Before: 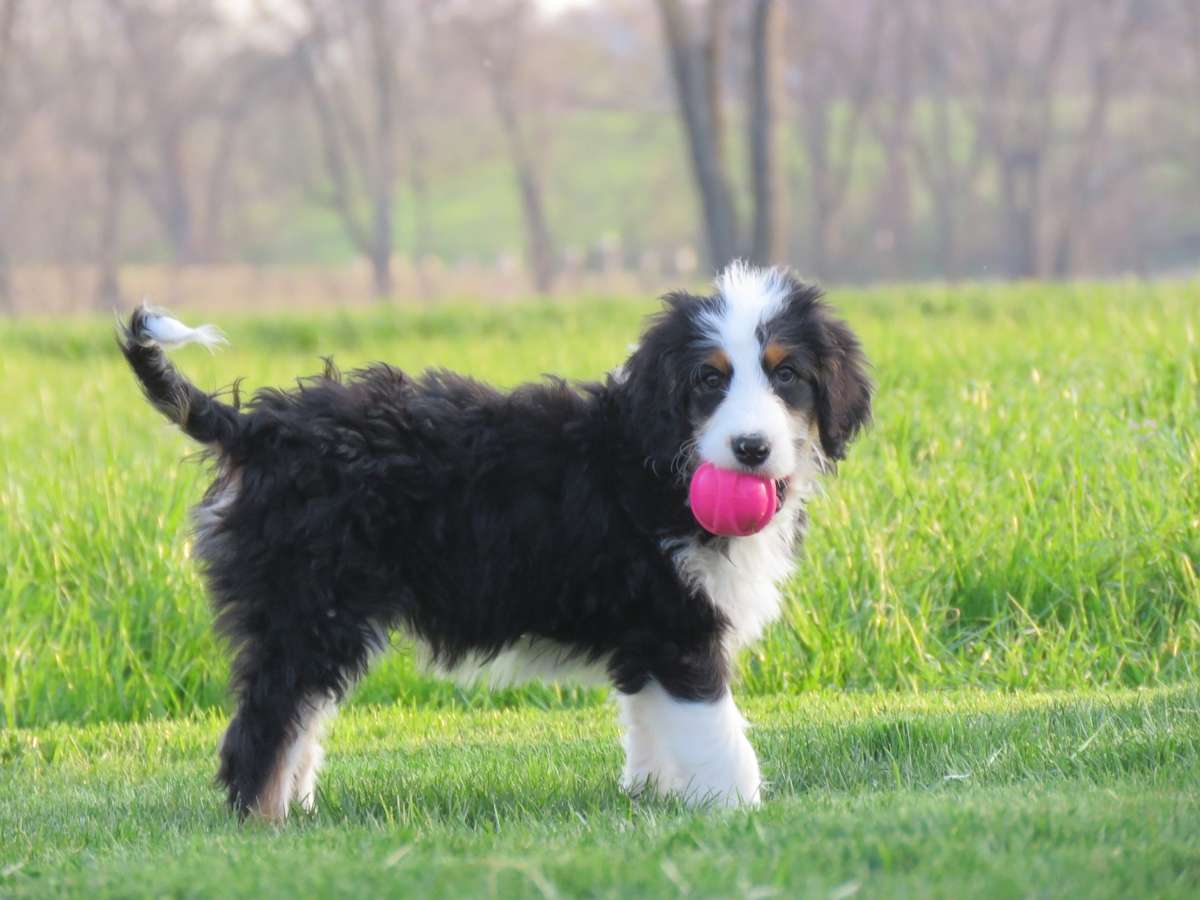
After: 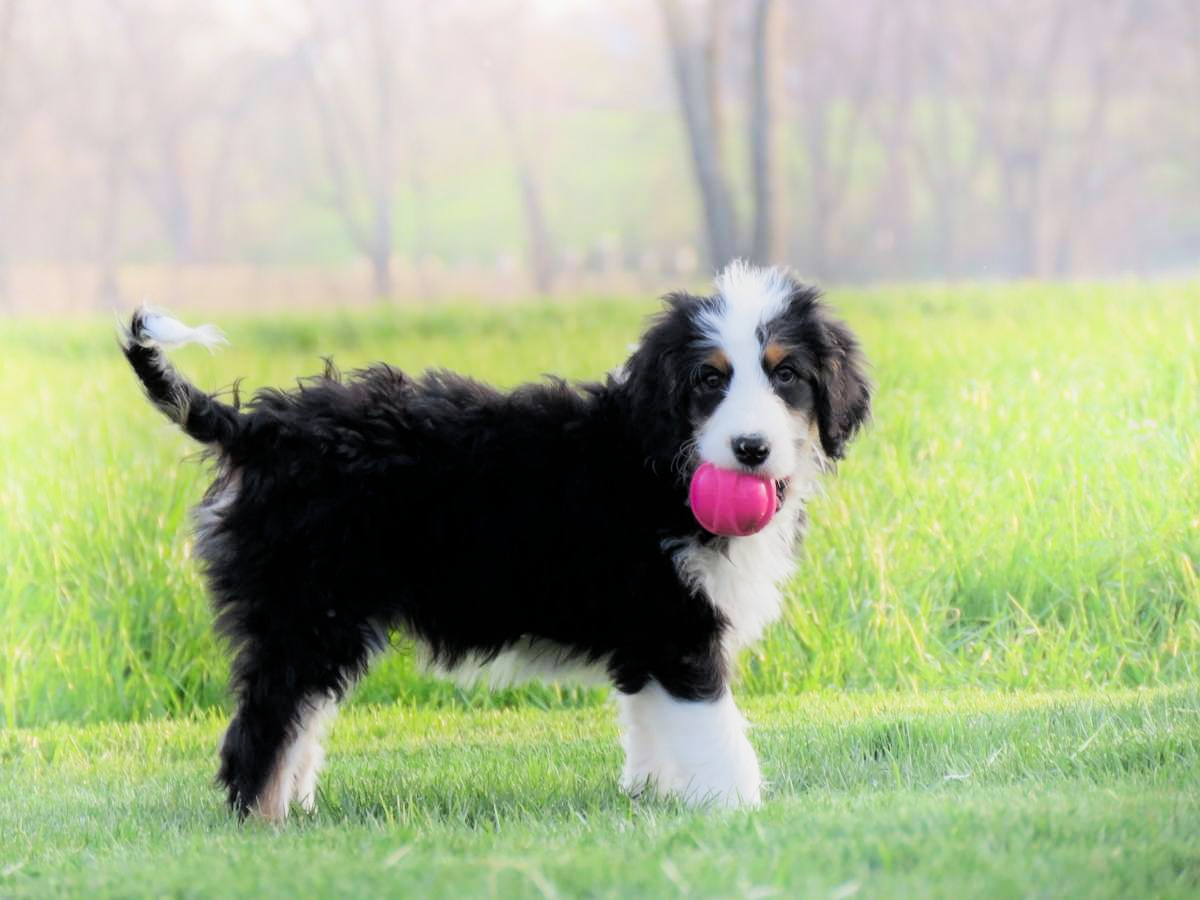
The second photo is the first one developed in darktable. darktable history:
shadows and highlights: shadows -90, highlights 90, soften with gaussian
filmic rgb: black relative exposure -5 EV, white relative exposure 3.5 EV, hardness 3.19, contrast 1.3, highlights saturation mix -50%
